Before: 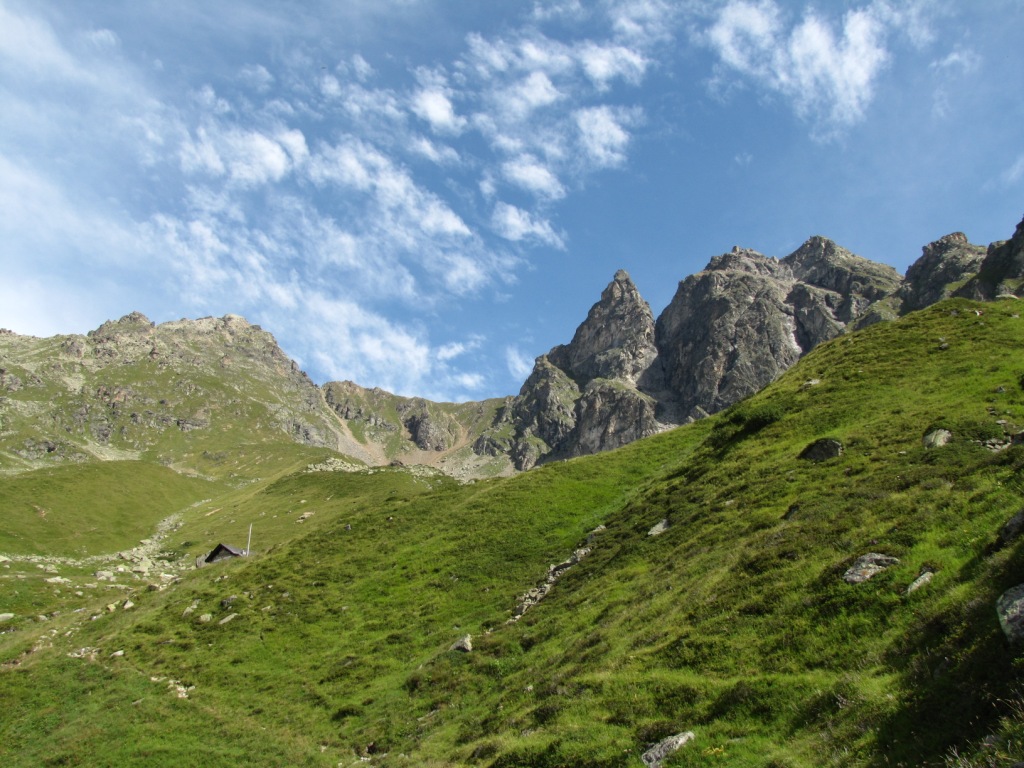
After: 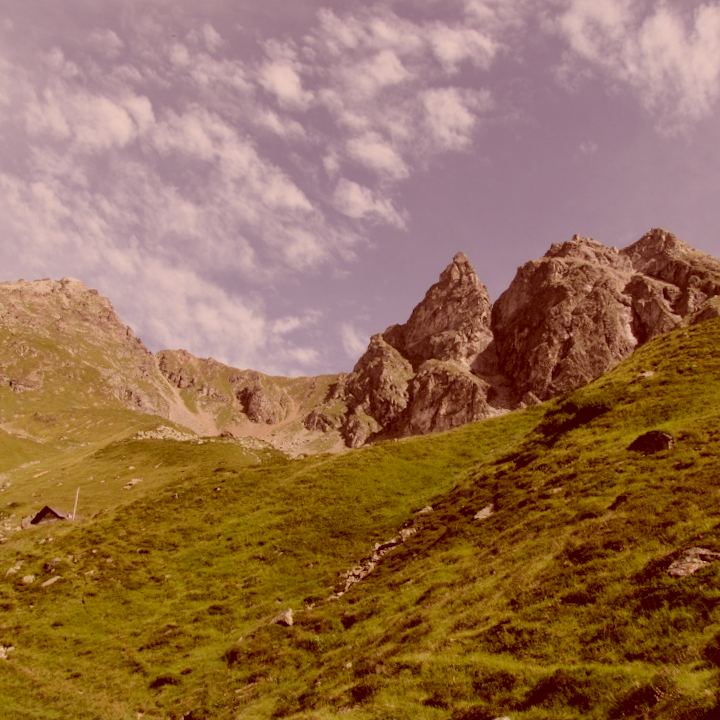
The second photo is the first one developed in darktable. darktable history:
filmic rgb: black relative exposure -7.65 EV, white relative exposure 4.56 EV, hardness 3.61
color correction: highlights a* 9.44, highlights b* 8.75, shadows a* 39.21, shadows b* 39.71, saturation 0.824
crop and rotate: angle -2.85°, left 14.075%, top 0.025%, right 11.009%, bottom 0.026%
